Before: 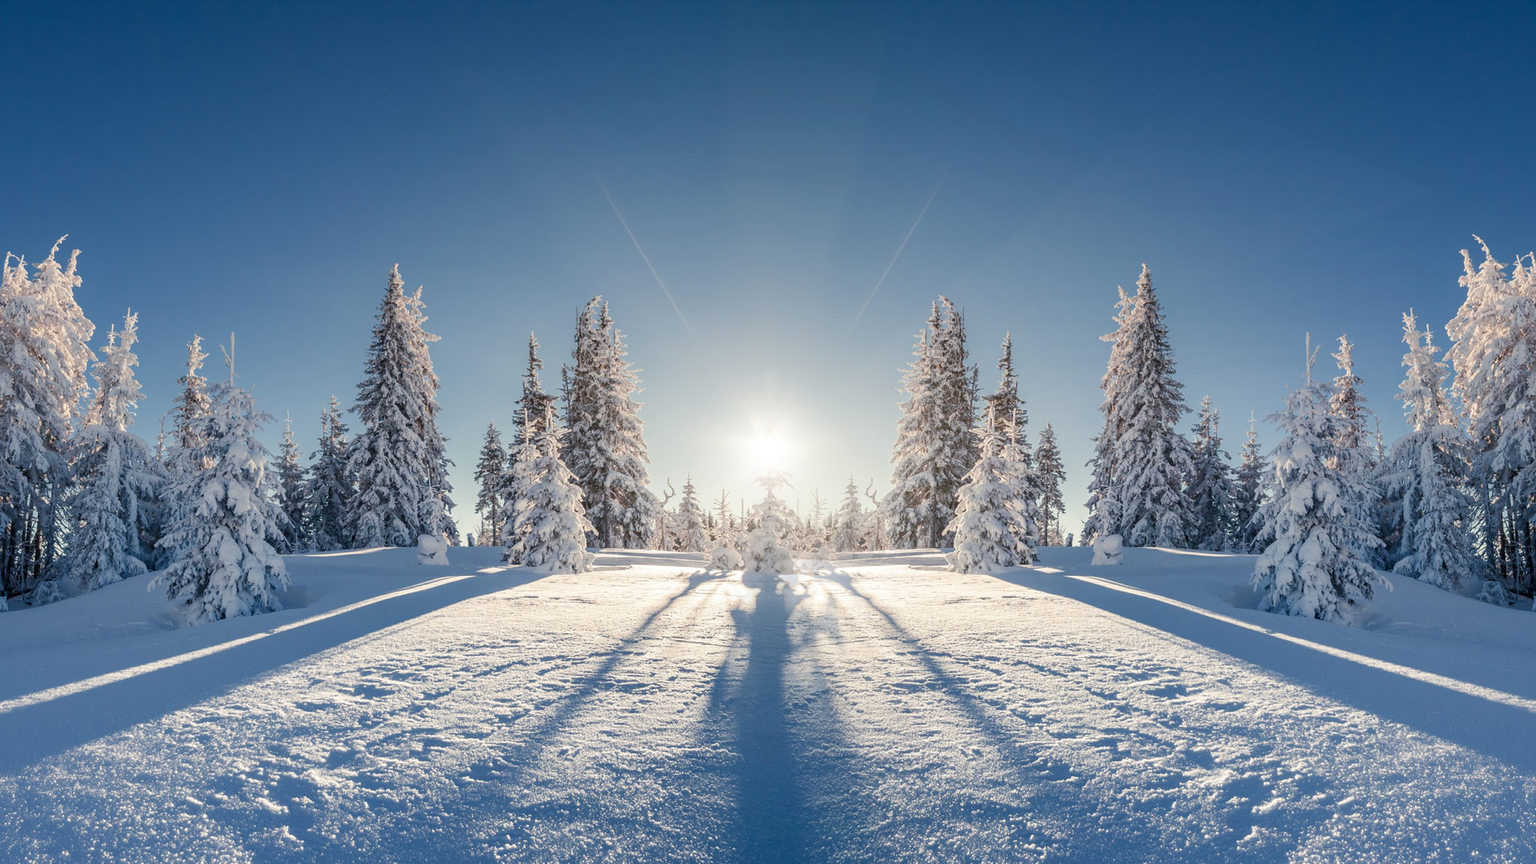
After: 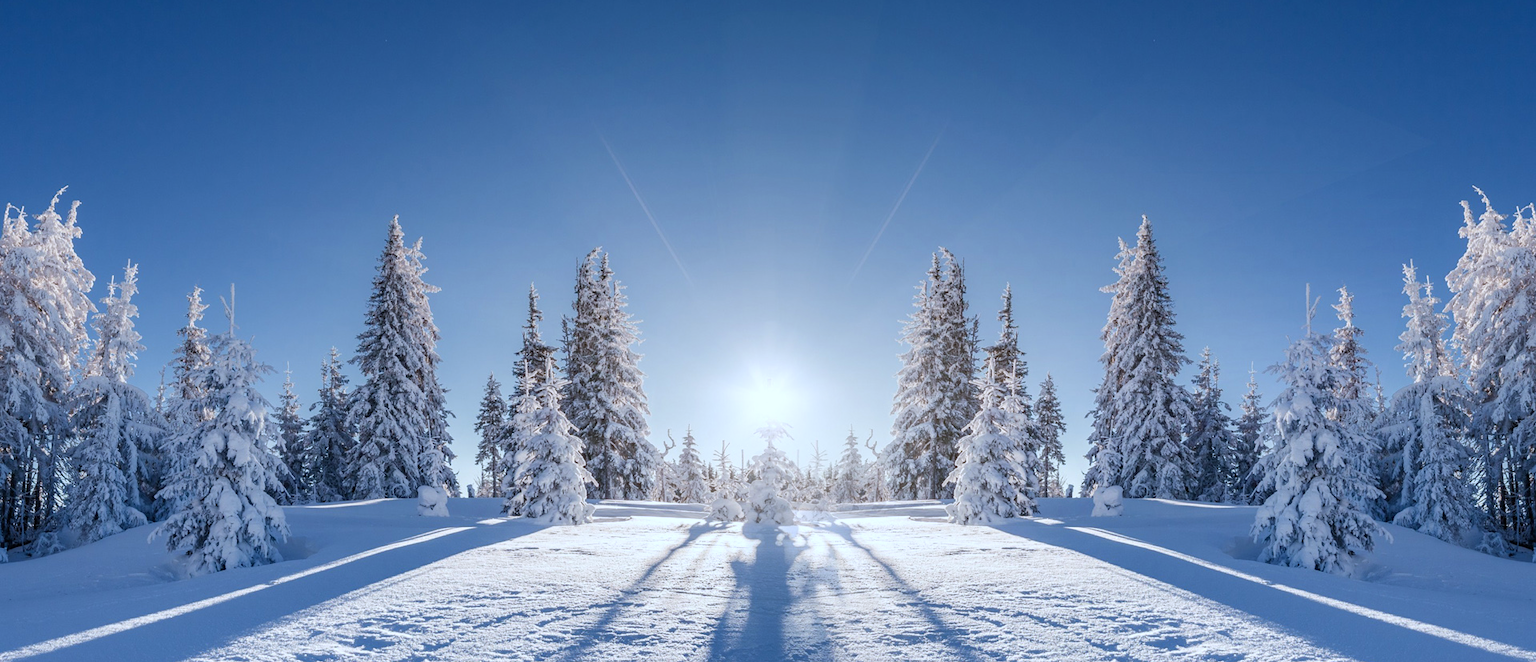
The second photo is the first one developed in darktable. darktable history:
white balance: red 0.926, green 1.003, blue 1.133
crop: top 5.667%, bottom 17.637%
tone equalizer: on, module defaults
